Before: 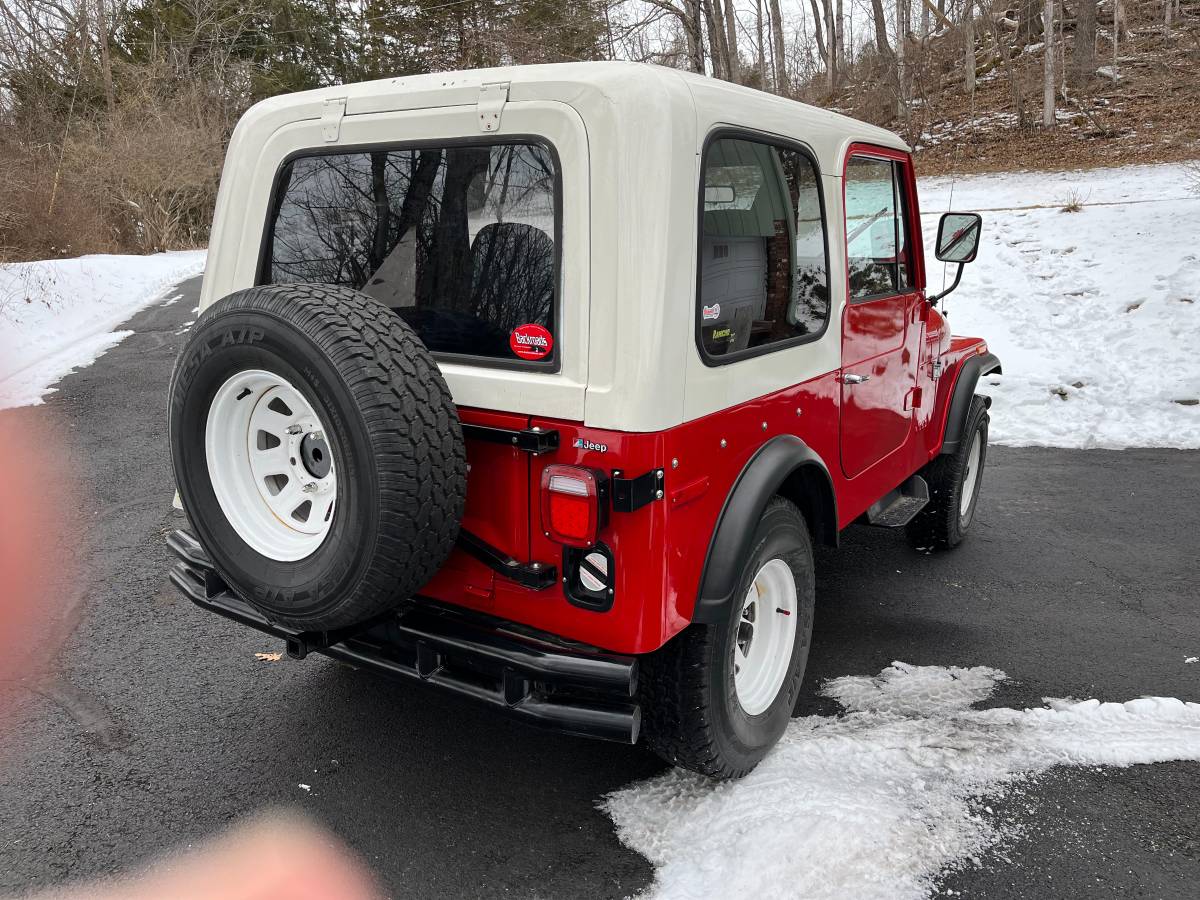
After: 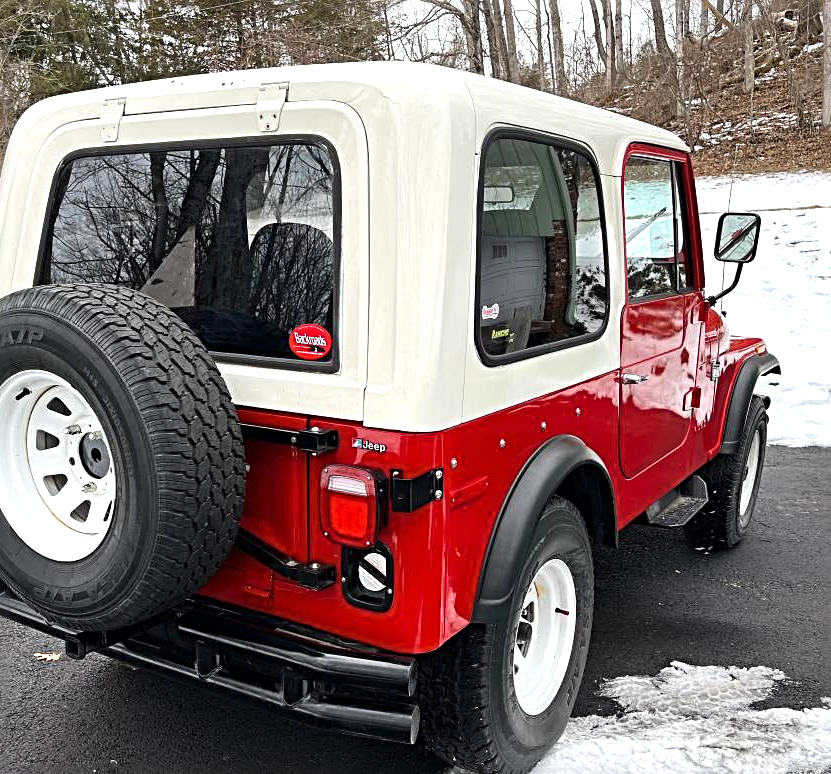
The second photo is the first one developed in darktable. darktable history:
exposure: exposure 0.559 EV, compensate highlight preservation false
crop: left 18.479%, right 12.2%, bottom 13.971%
sharpen: radius 4
